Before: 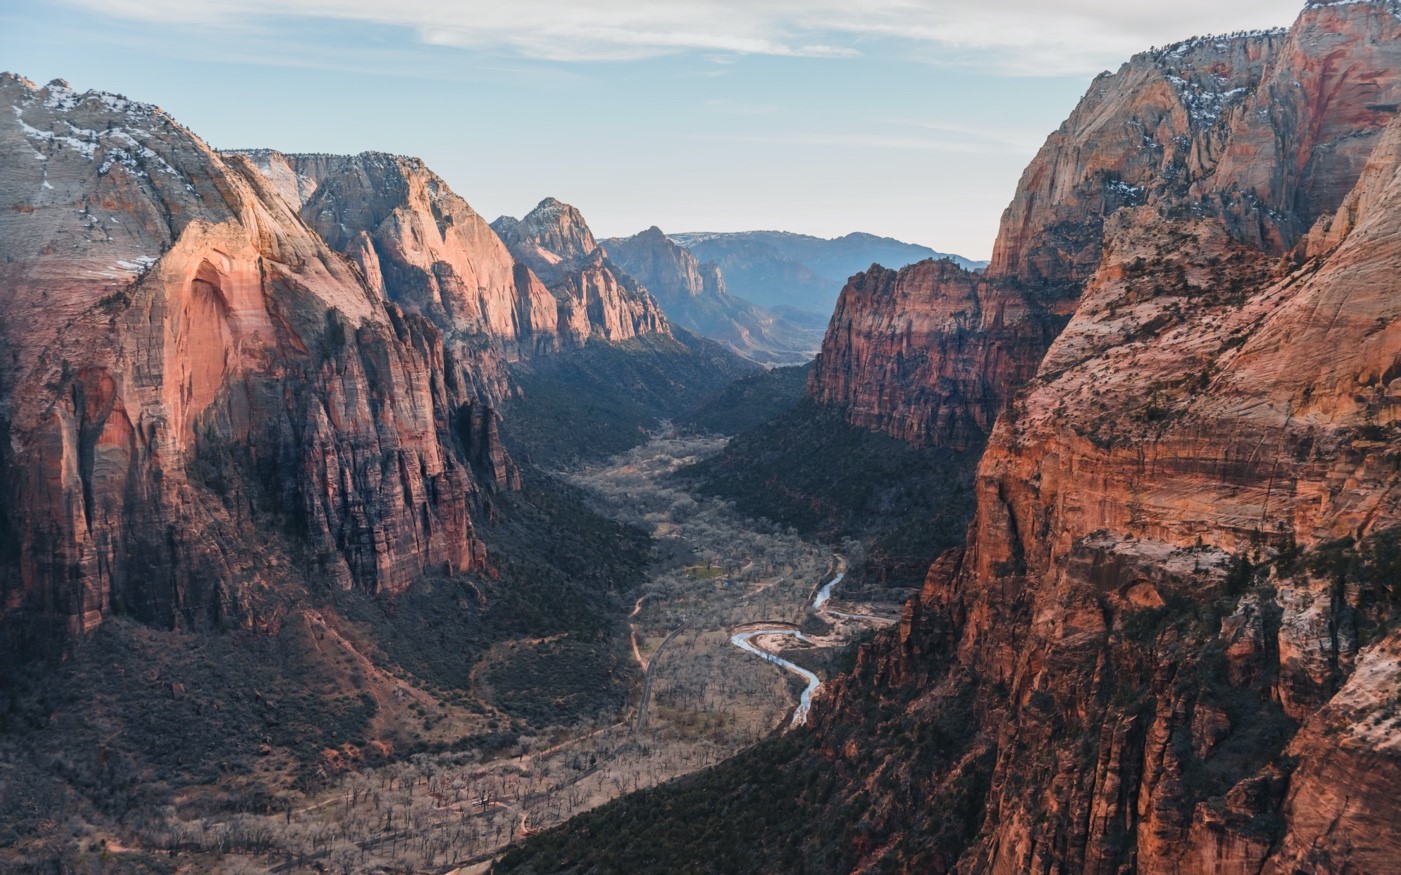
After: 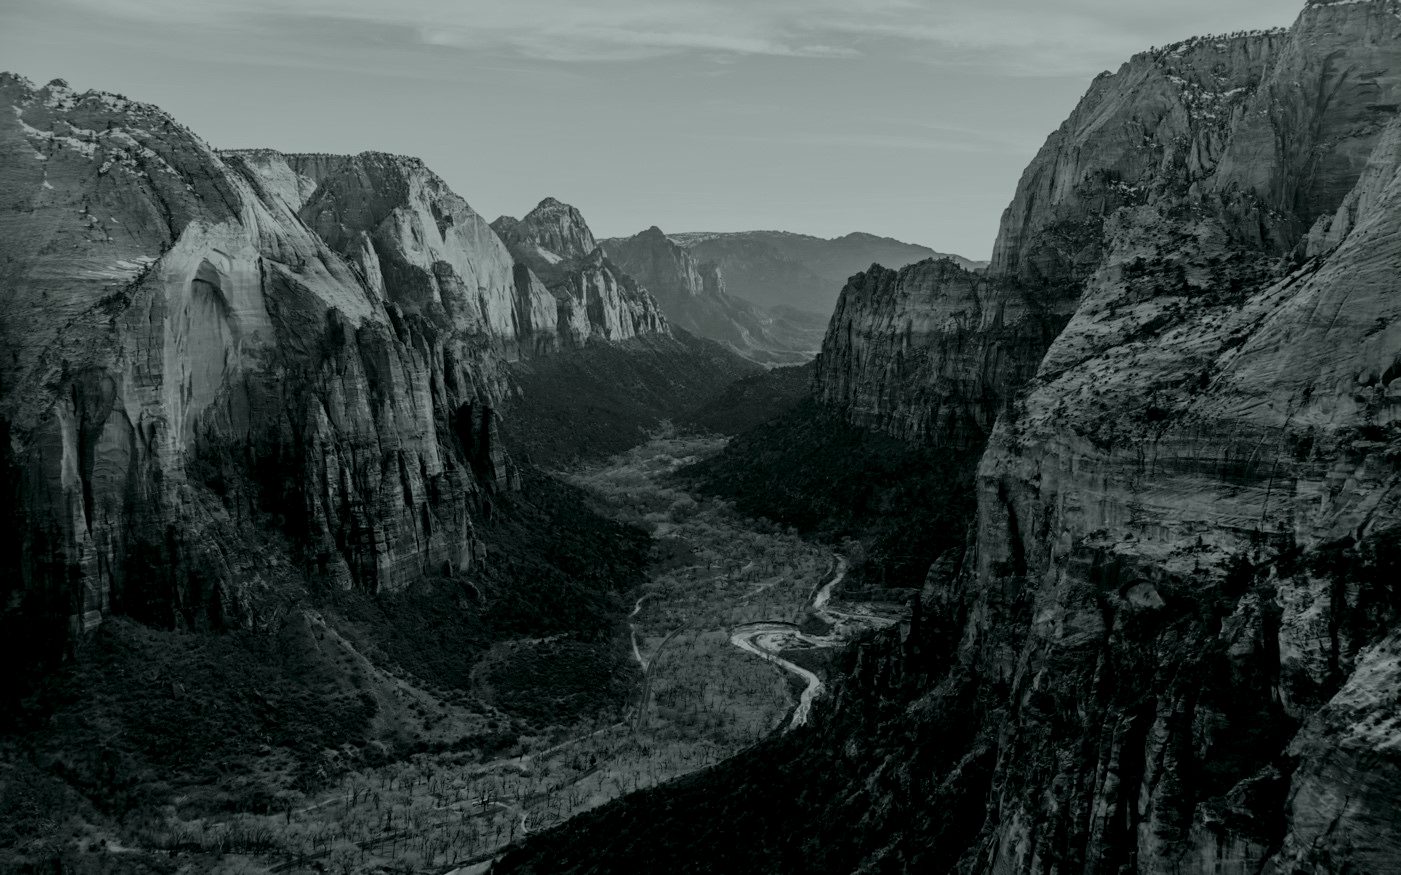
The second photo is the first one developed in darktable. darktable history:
tone equalizer: -8 EV -1.08 EV, -7 EV -1.01 EV, -6 EV -0.867 EV, -5 EV -0.578 EV, -3 EV 0.578 EV, -2 EV 0.867 EV, -1 EV 1.01 EV, +0 EV 1.08 EV, edges refinement/feathering 500, mask exposure compensation -1.57 EV, preserve details no
colorize: hue 90°, saturation 19%, lightness 1.59%, version 1
exposure: black level correction 0, exposure 1.2 EV, compensate exposure bias true, compensate highlight preservation false
